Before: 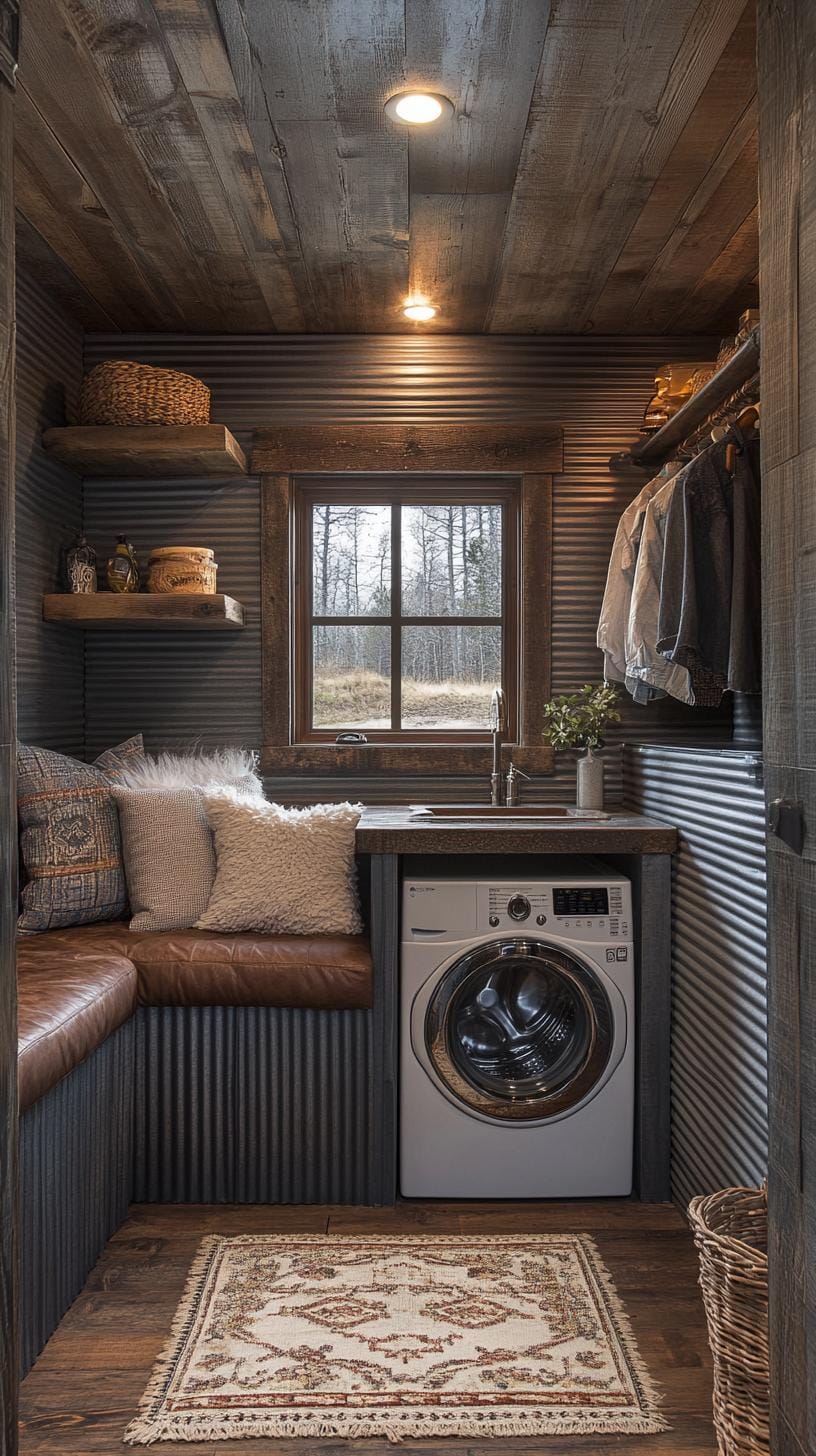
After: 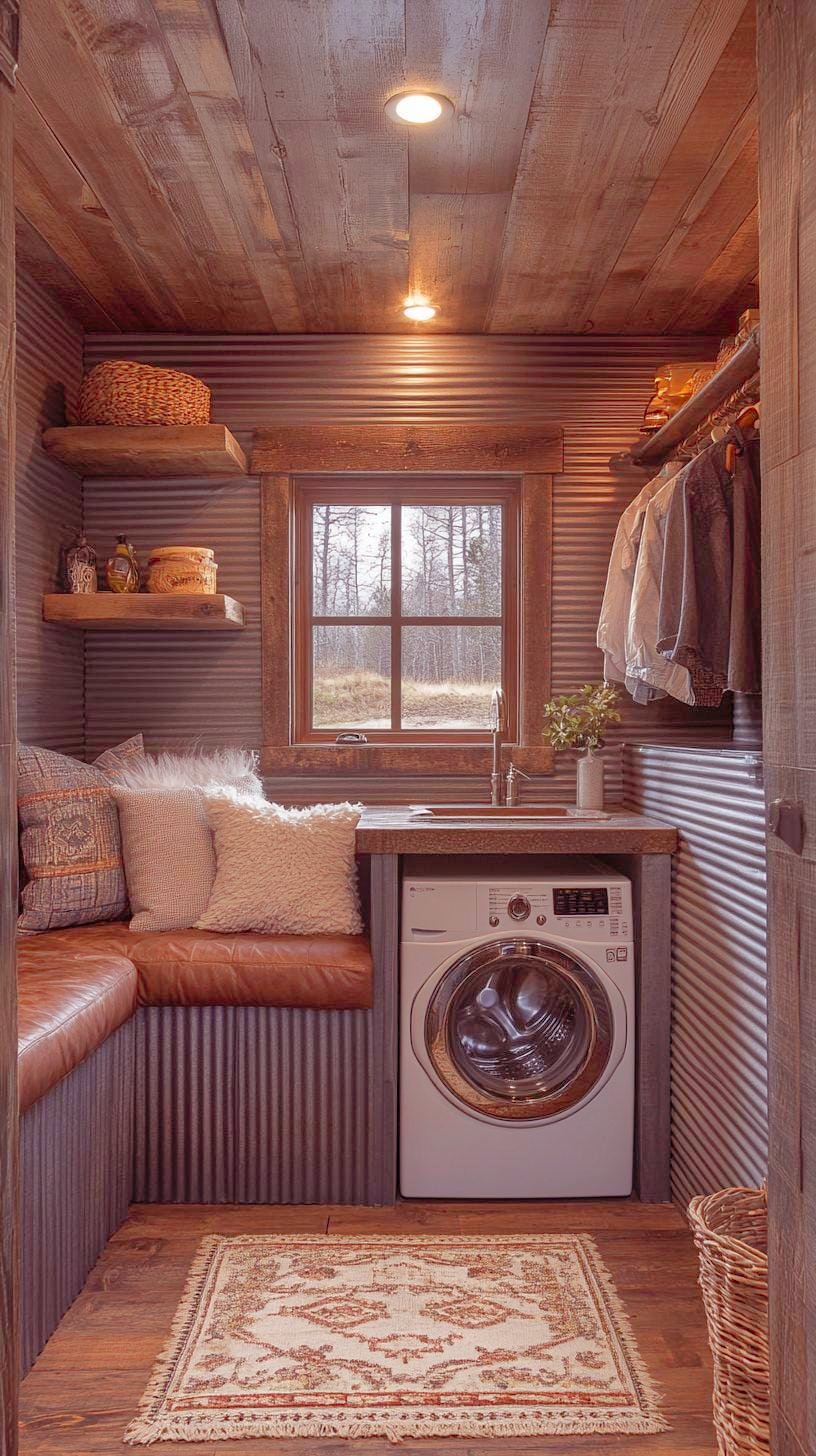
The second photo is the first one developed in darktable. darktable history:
rgb levels: mode RGB, independent channels, levels [[0, 0.474, 1], [0, 0.5, 1], [0, 0.5, 1]]
tone curve: curves: ch0 [(0, 0) (0.004, 0.008) (0.077, 0.156) (0.169, 0.29) (0.774, 0.774) (1, 1)], color space Lab, linked channels, preserve colors none
